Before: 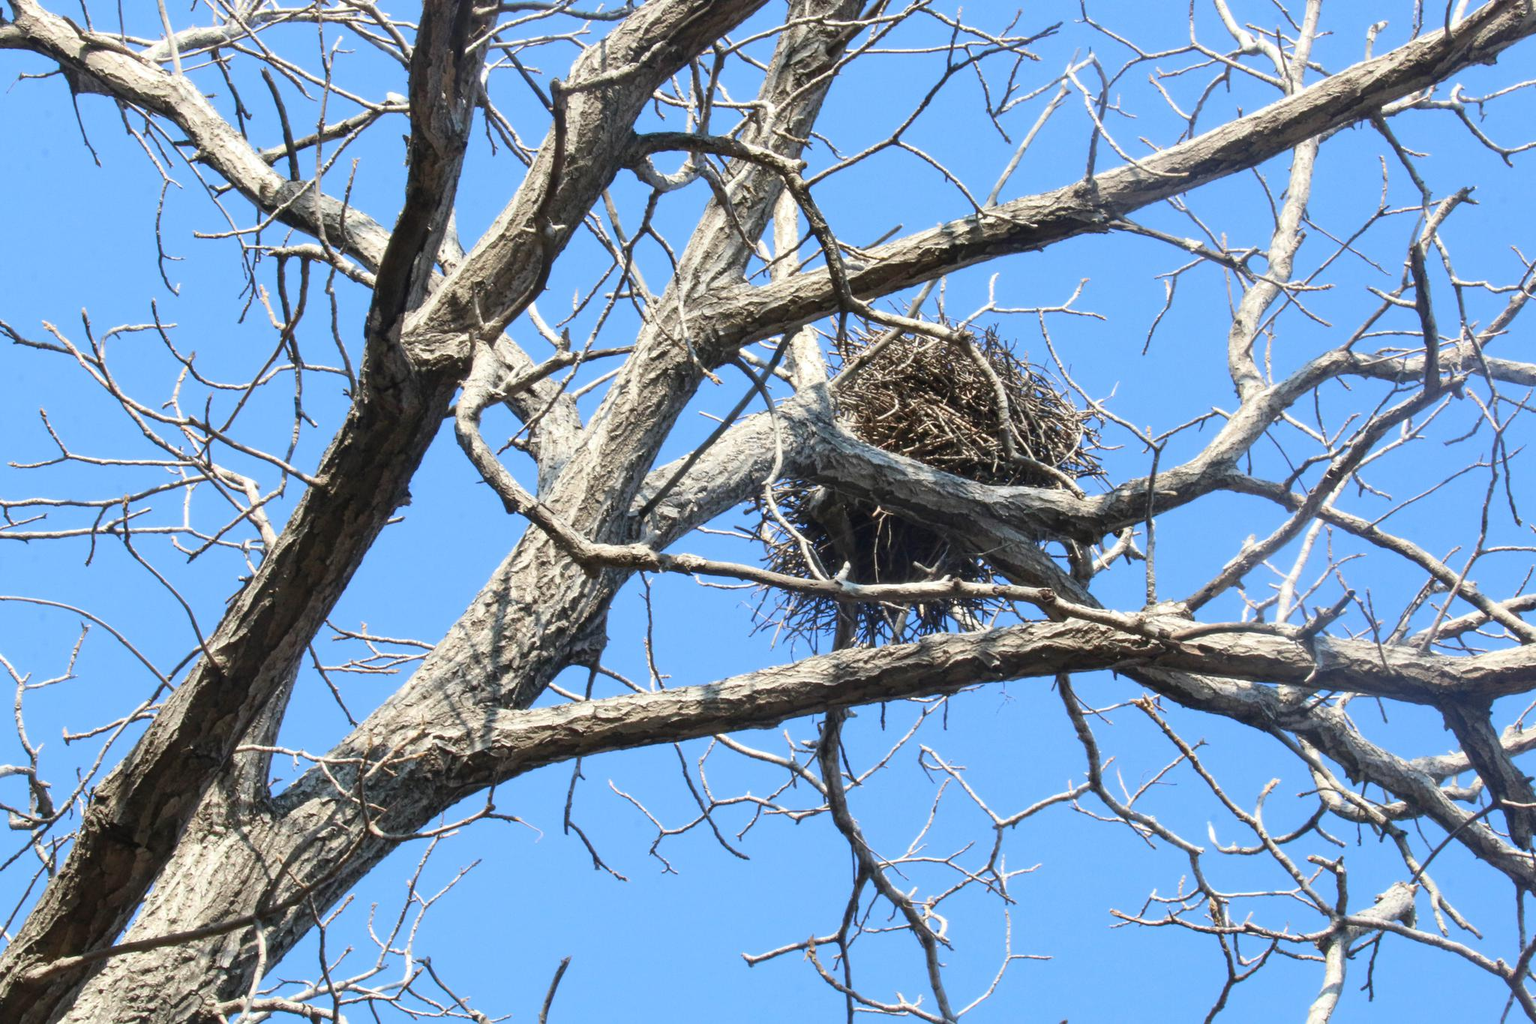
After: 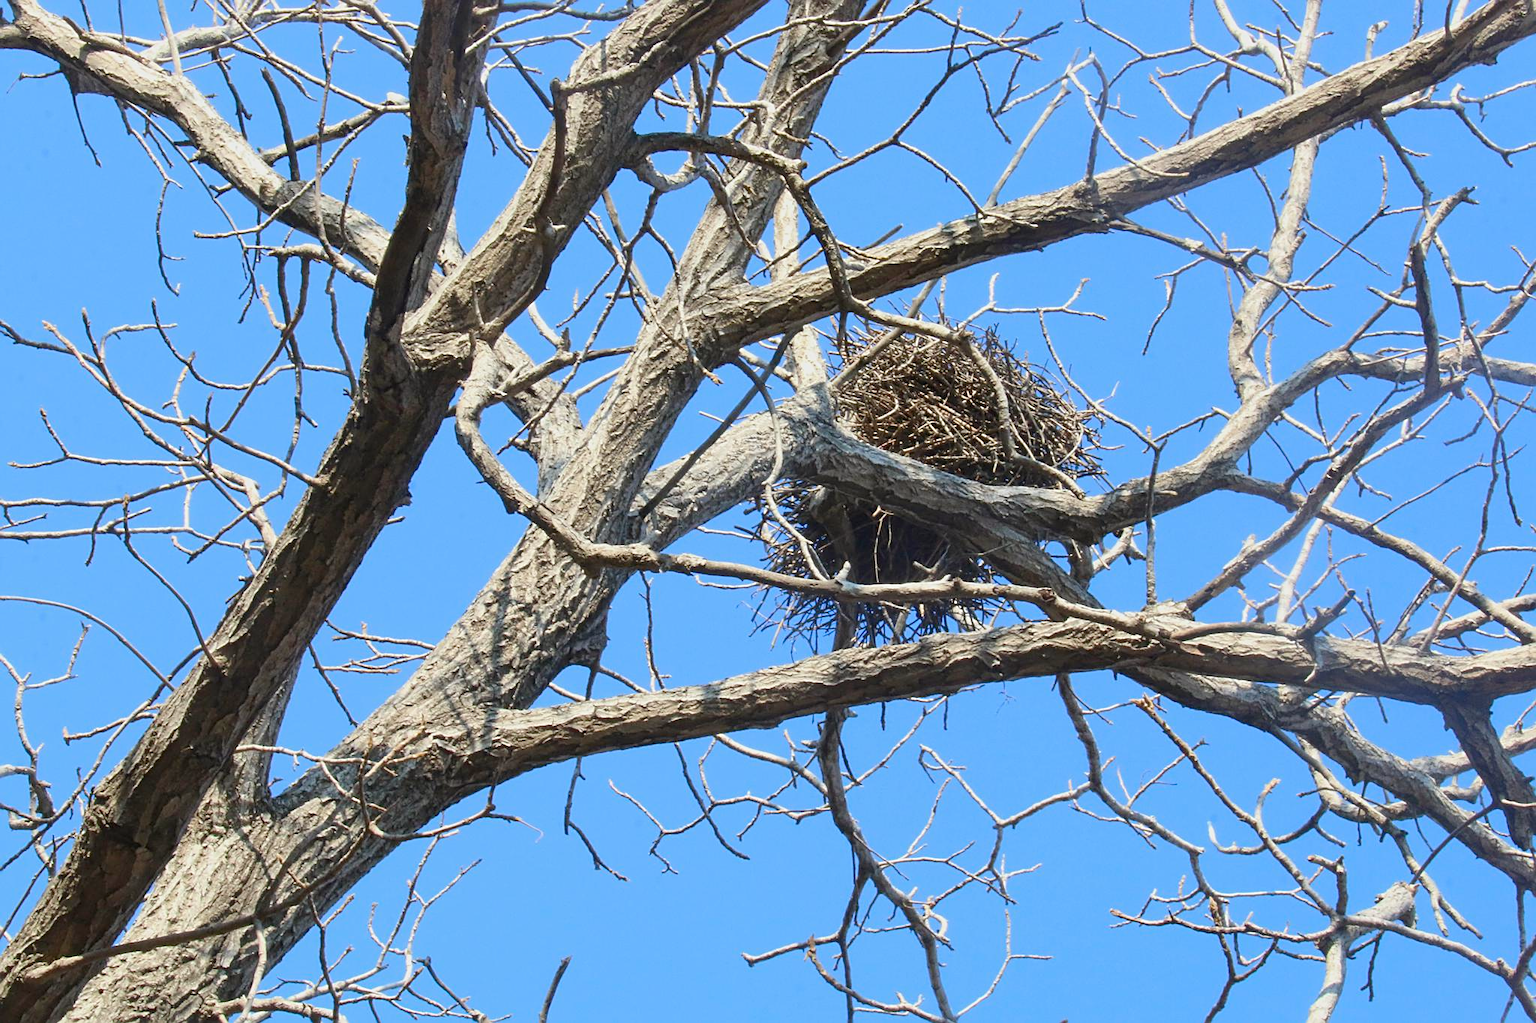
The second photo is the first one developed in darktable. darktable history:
color balance rgb: power › chroma 0.249%, power › hue 61.08°, linear chroma grading › global chroma 14.388%, perceptual saturation grading › global saturation 0.855%, contrast -10.063%
sharpen: on, module defaults
